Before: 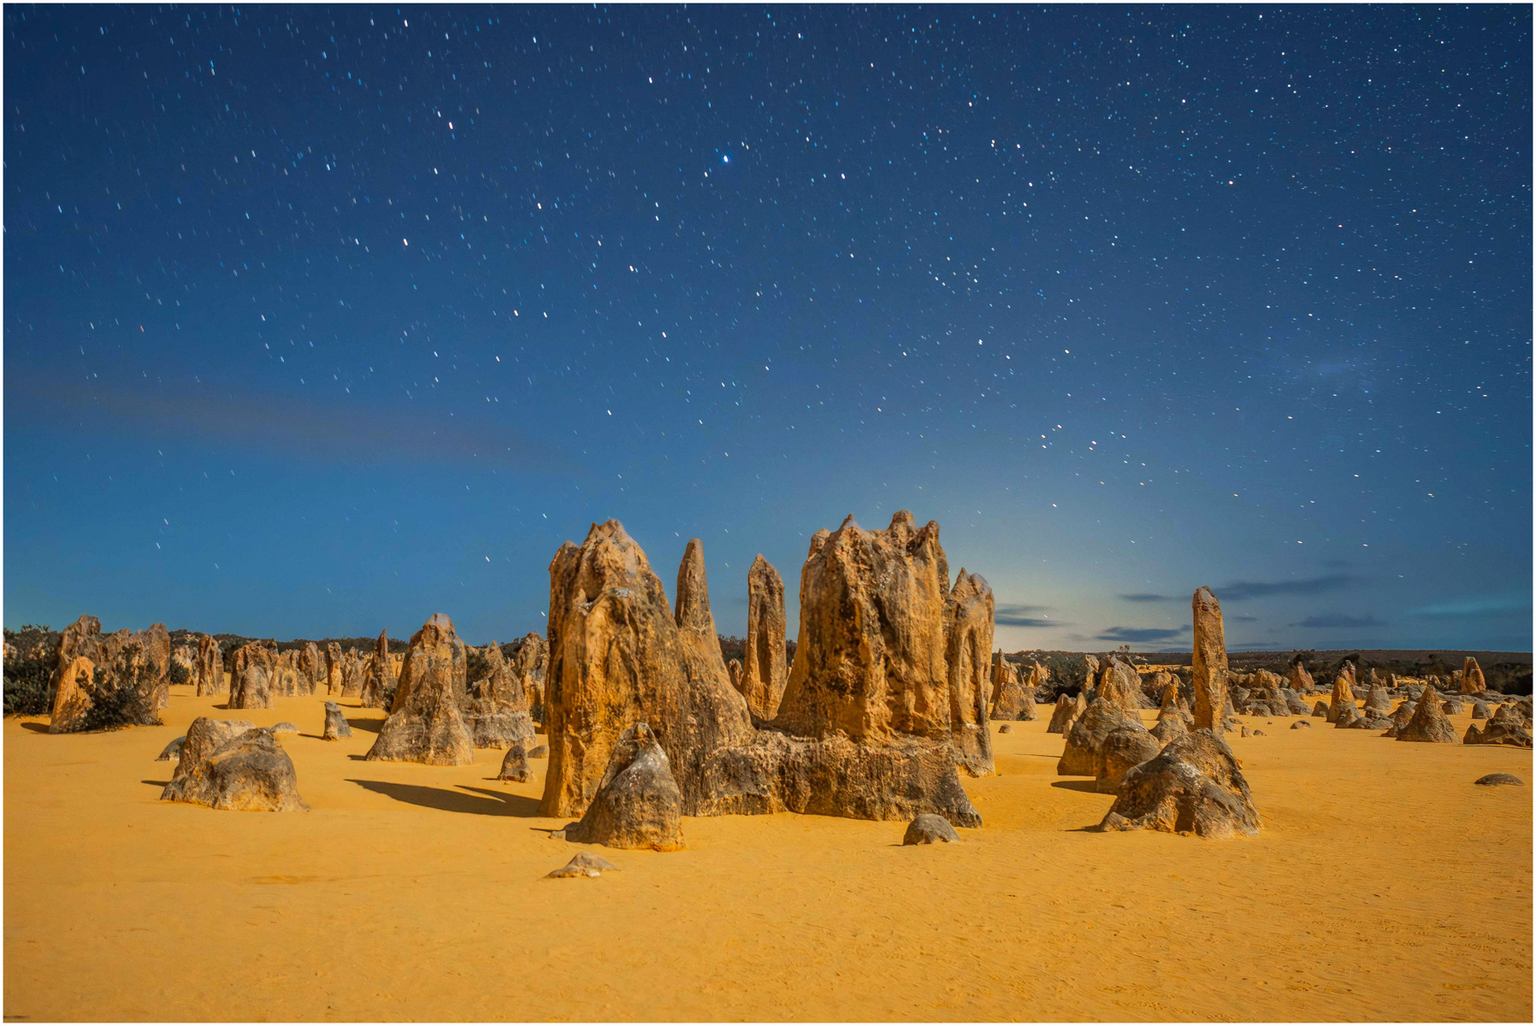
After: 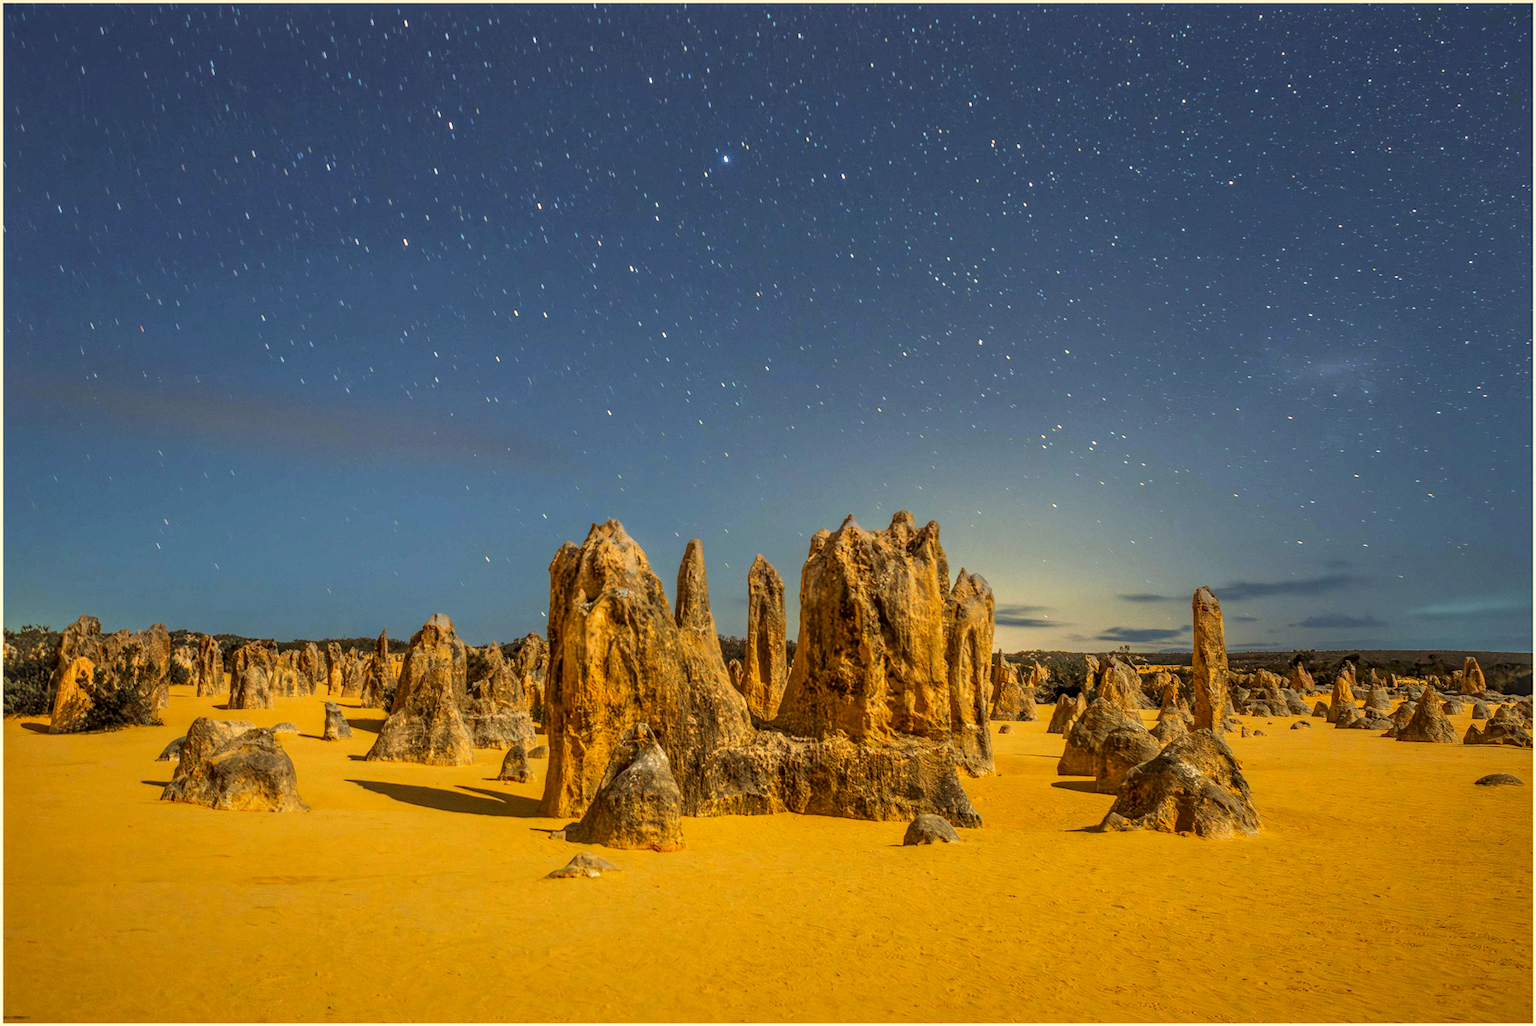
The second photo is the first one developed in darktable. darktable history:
local contrast: detail 130%
color correction: highlights a* 2.72, highlights b* 22.8
